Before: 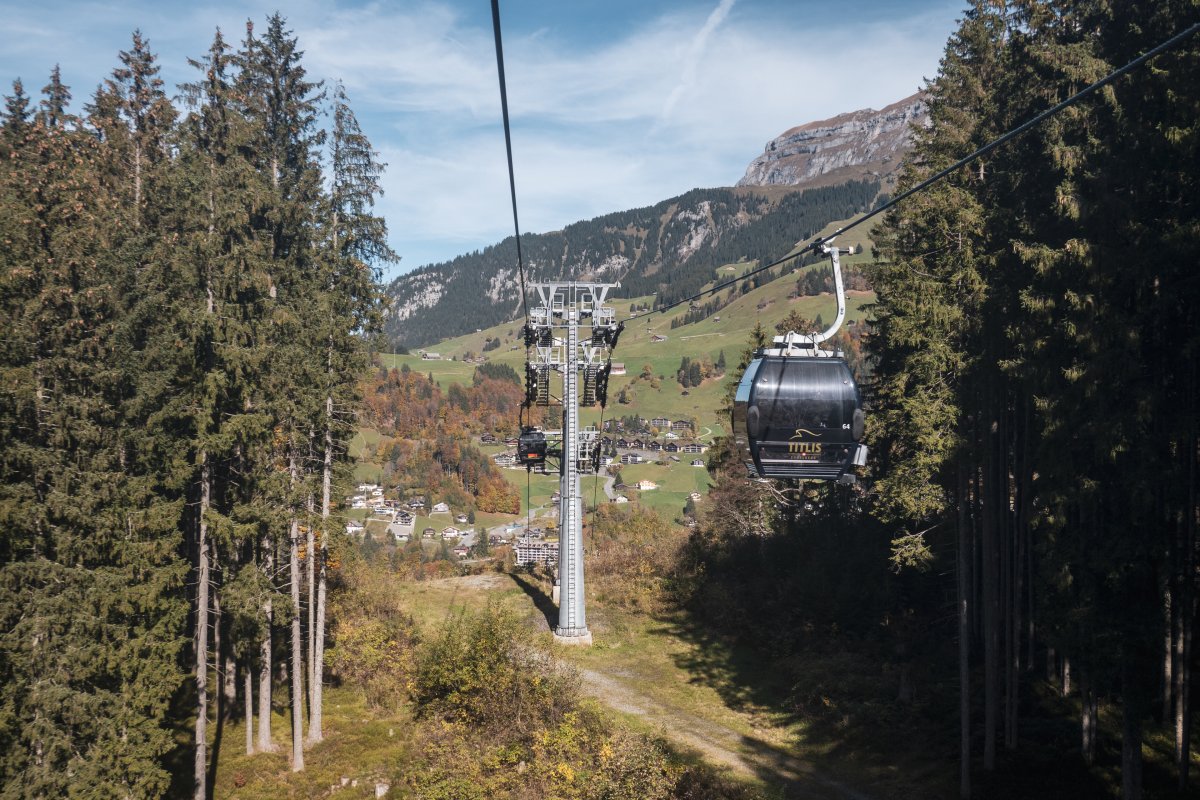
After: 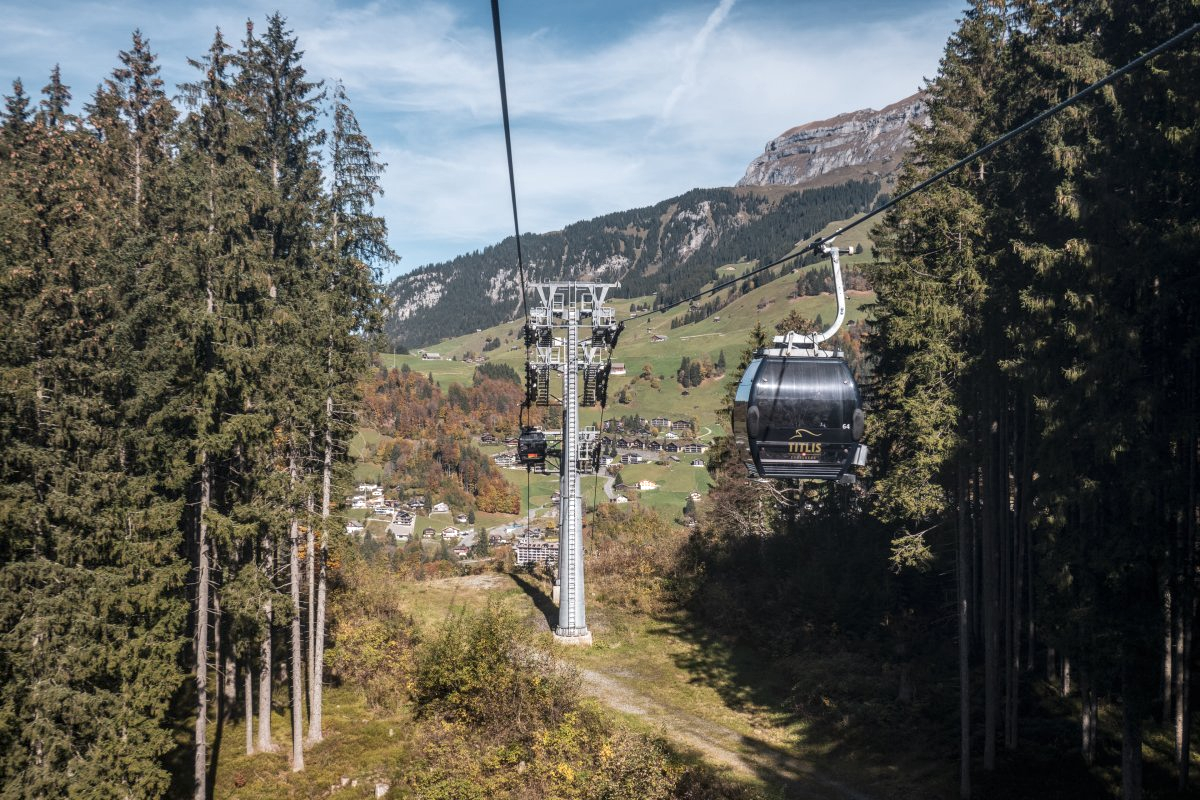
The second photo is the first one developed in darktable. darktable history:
local contrast: on, module defaults
tone equalizer: -7 EV 0.13 EV, smoothing diameter 25%, edges refinement/feathering 10, preserve details guided filter
